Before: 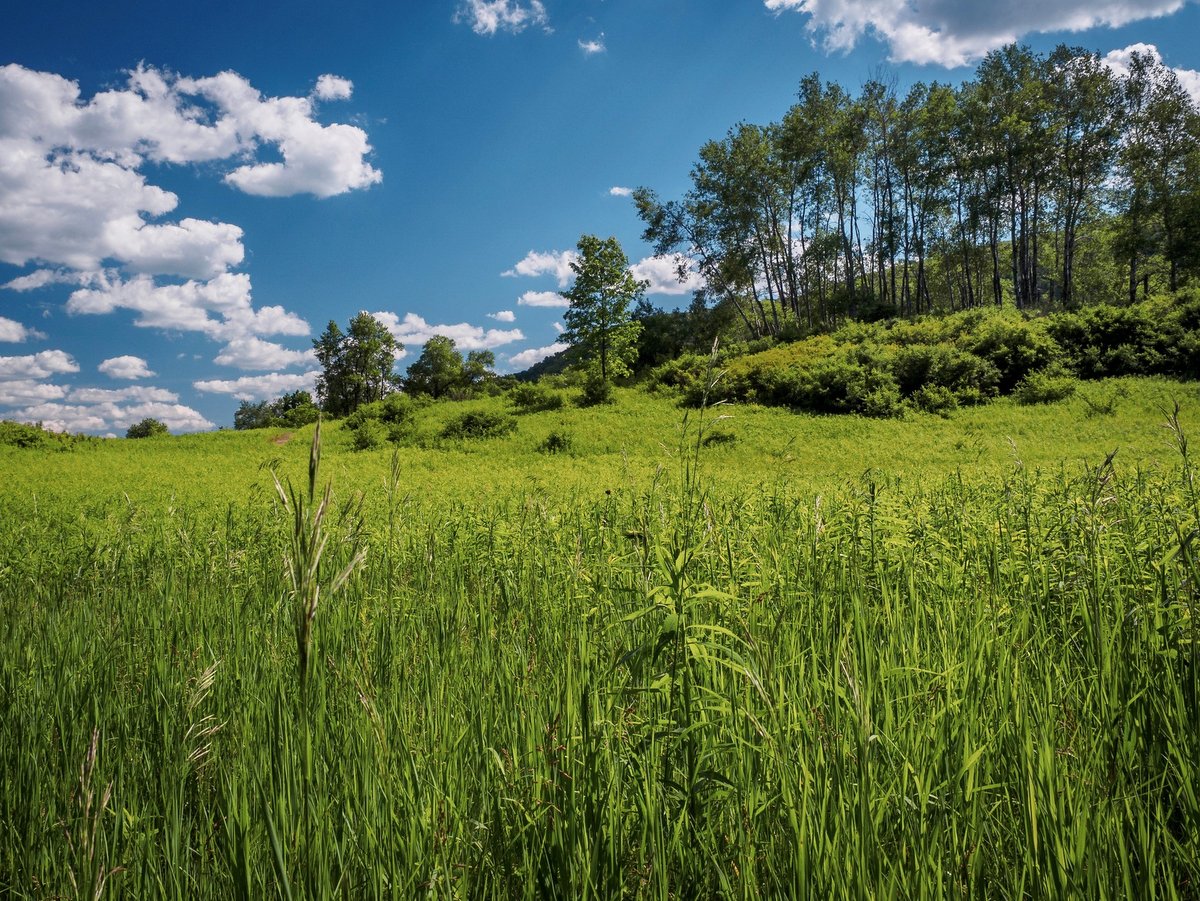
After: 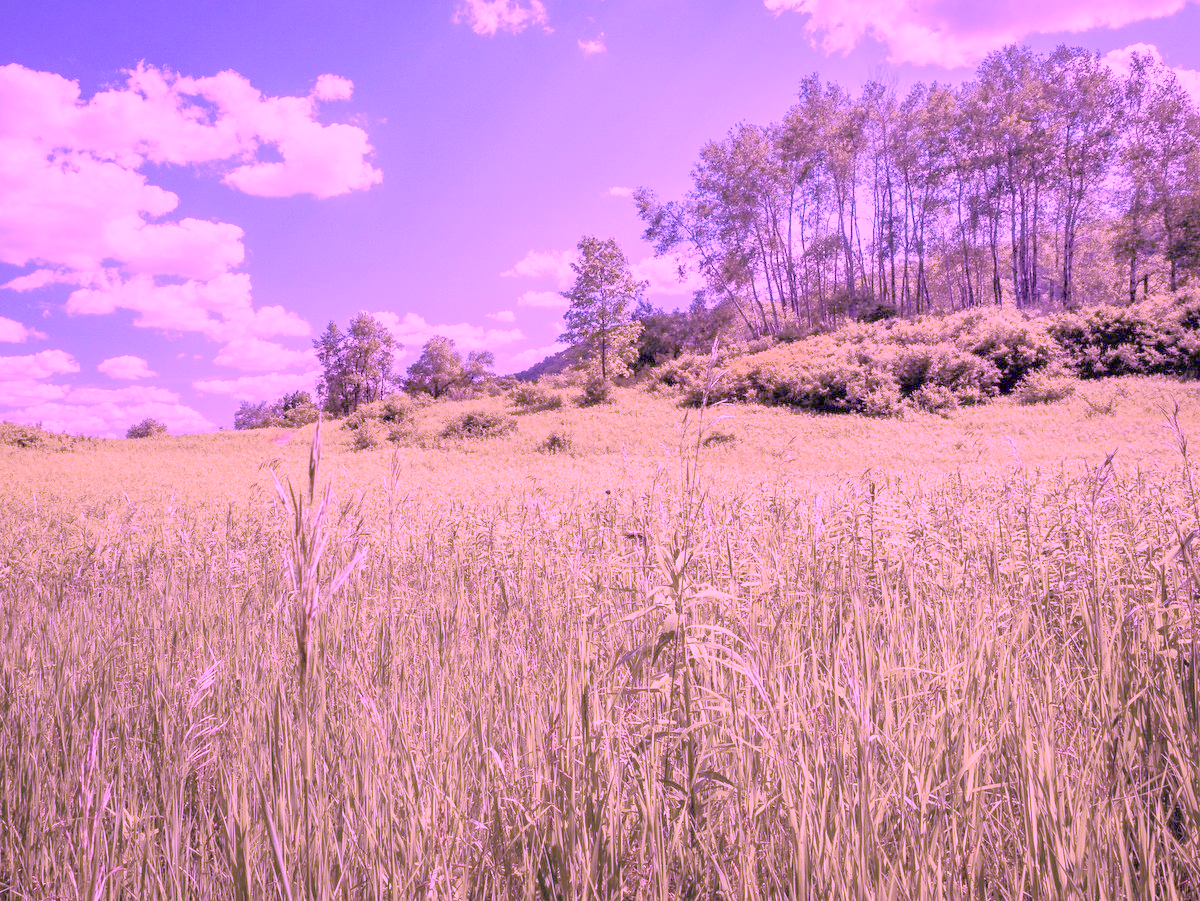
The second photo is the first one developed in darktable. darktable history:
color calibration: illuminant custom, x 0.261, y 0.521, temperature 7054.11 K
color balance rgb: shadows lift › chroma 7.23%, shadows lift › hue 246.48°, highlights gain › chroma 5.38%, highlights gain › hue 196.93°, white fulcrum 1 EV
